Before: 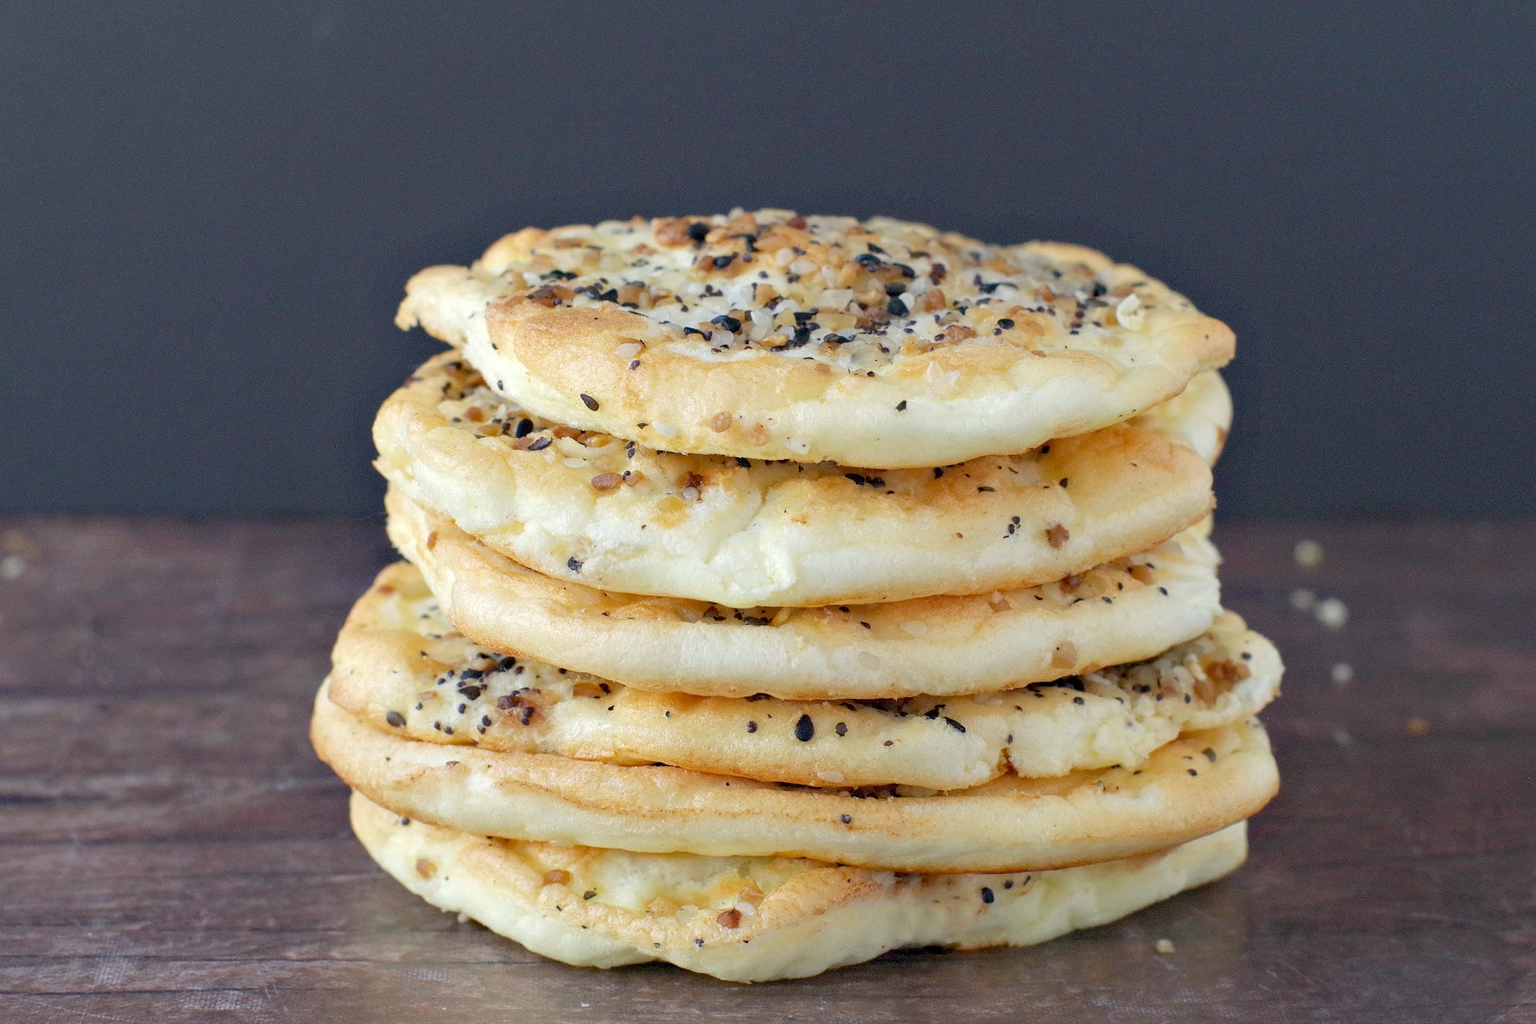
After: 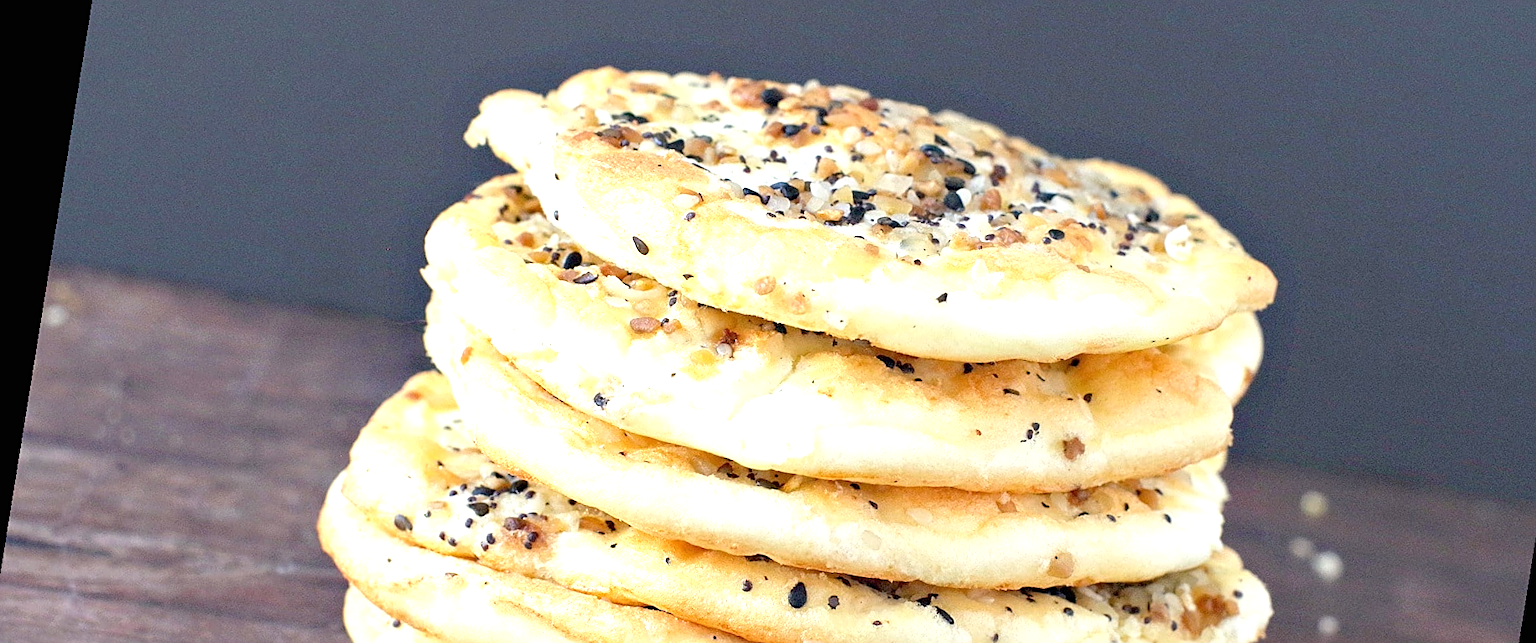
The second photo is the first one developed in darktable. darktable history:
exposure: black level correction 0, exposure 0.953 EV, compensate exposure bias true, compensate highlight preservation false
rotate and perspective: rotation 9.12°, automatic cropping off
crop: left 1.744%, top 19.225%, right 5.069%, bottom 28.357%
sharpen: on, module defaults
